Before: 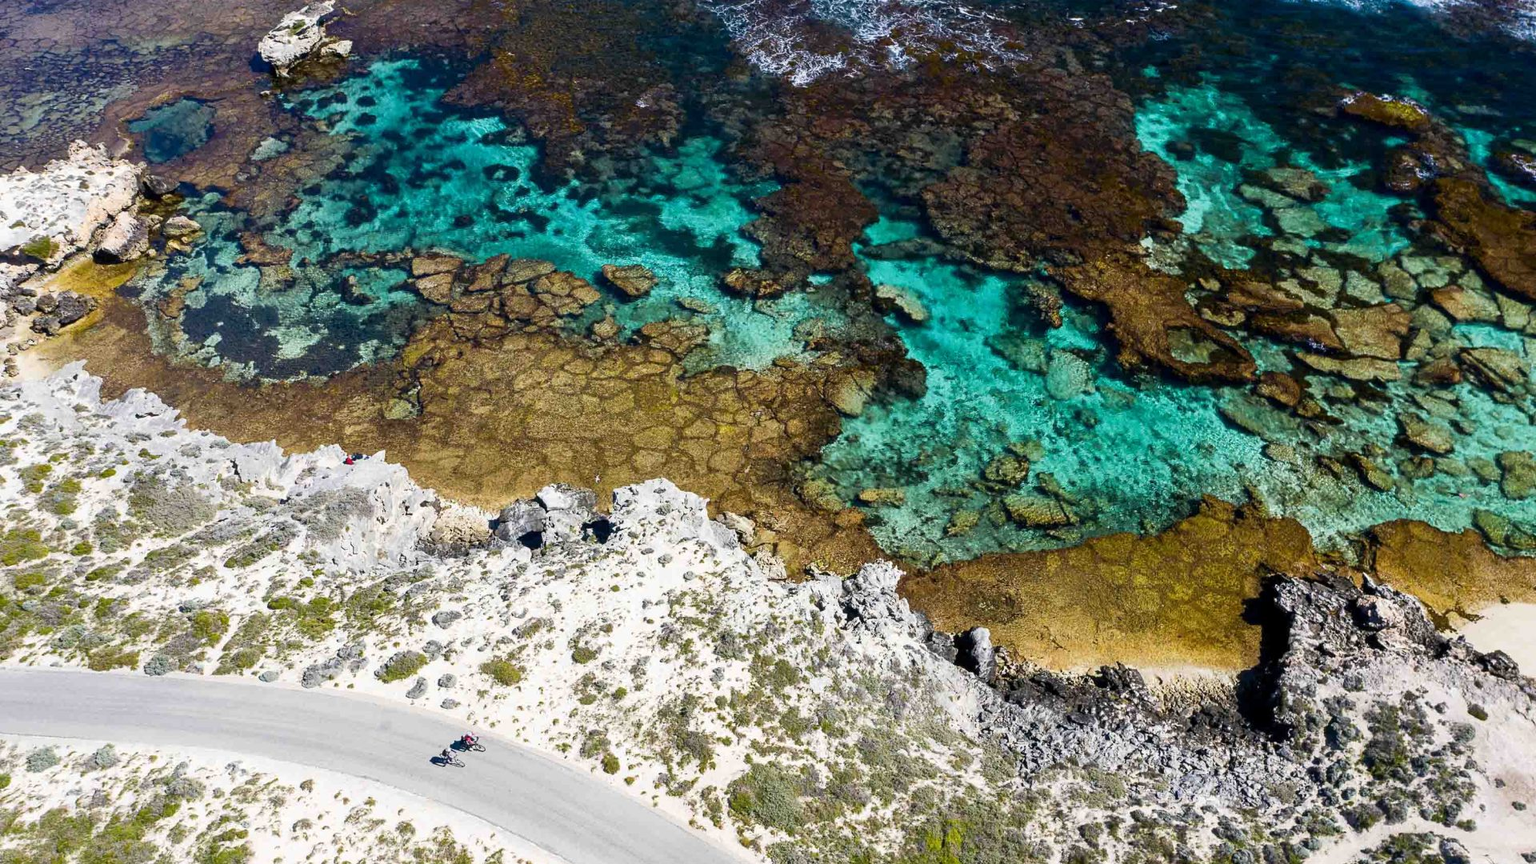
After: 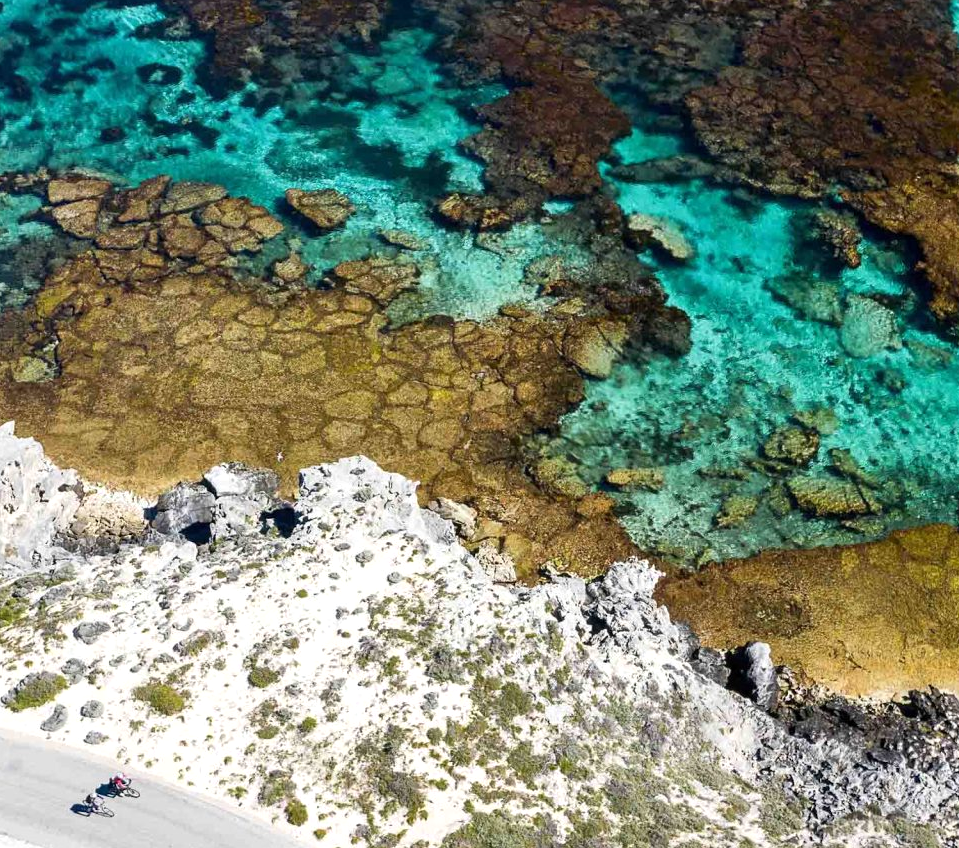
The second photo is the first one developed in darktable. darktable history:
exposure: exposure 0.172 EV, compensate highlight preservation false
crop and rotate: angle 0.019°, left 24.359%, top 13.255%, right 25.701%, bottom 8.25%
